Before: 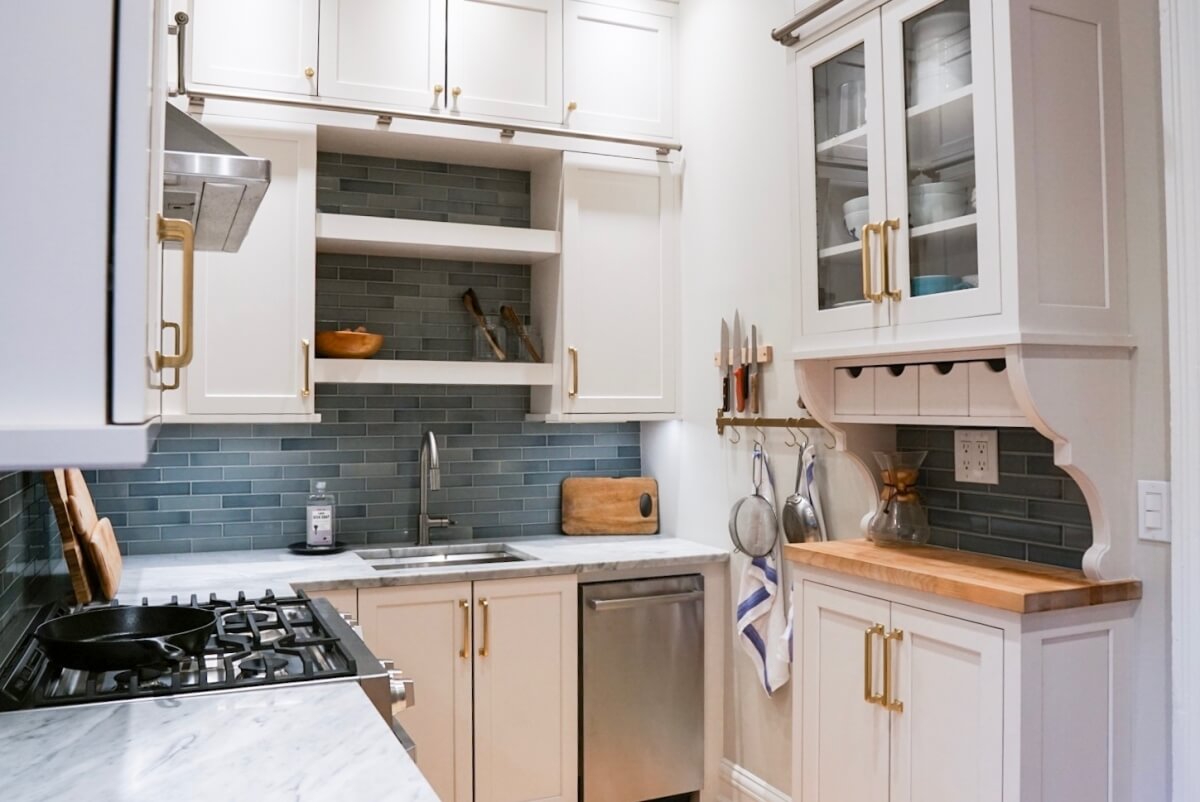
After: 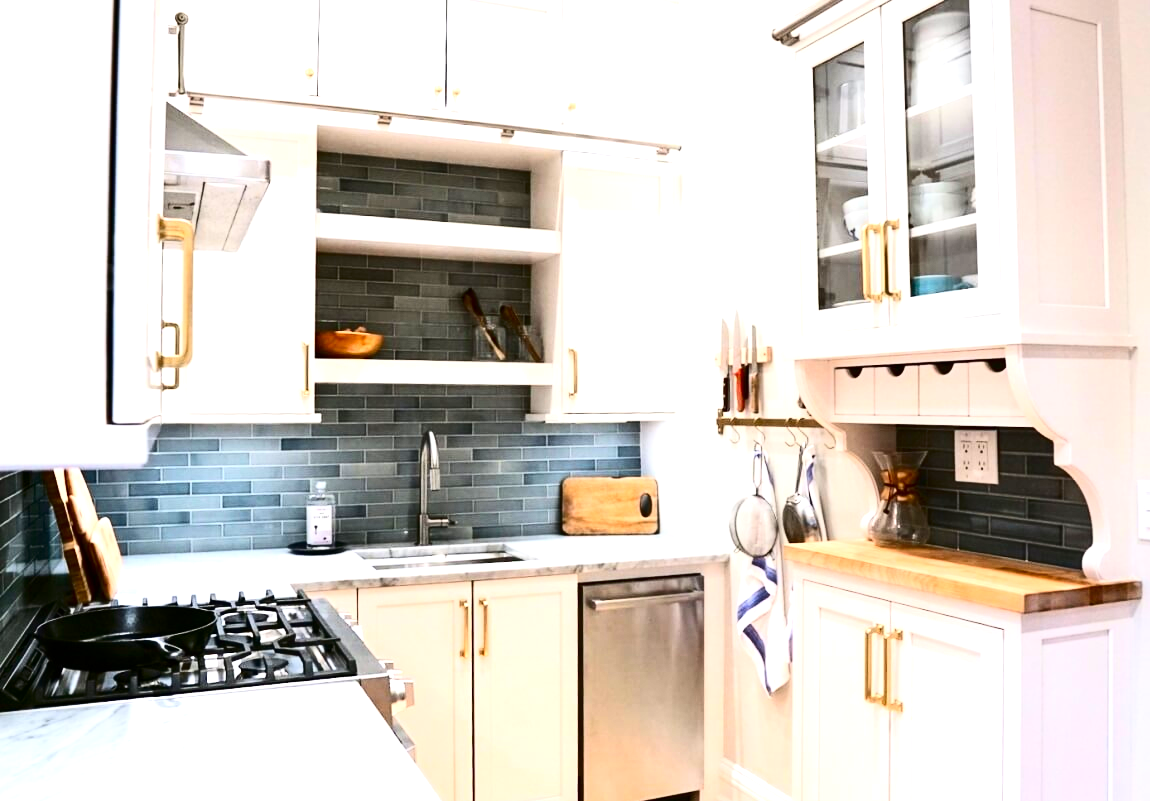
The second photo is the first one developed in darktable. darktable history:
crop: right 4.126%, bottom 0.031%
contrast brightness saturation: contrast 0.32, brightness -0.08, saturation 0.17
exposure: black level correction 0, exposure 1.1 EV, compensate exposure bias true, compensate highlight preservation false
